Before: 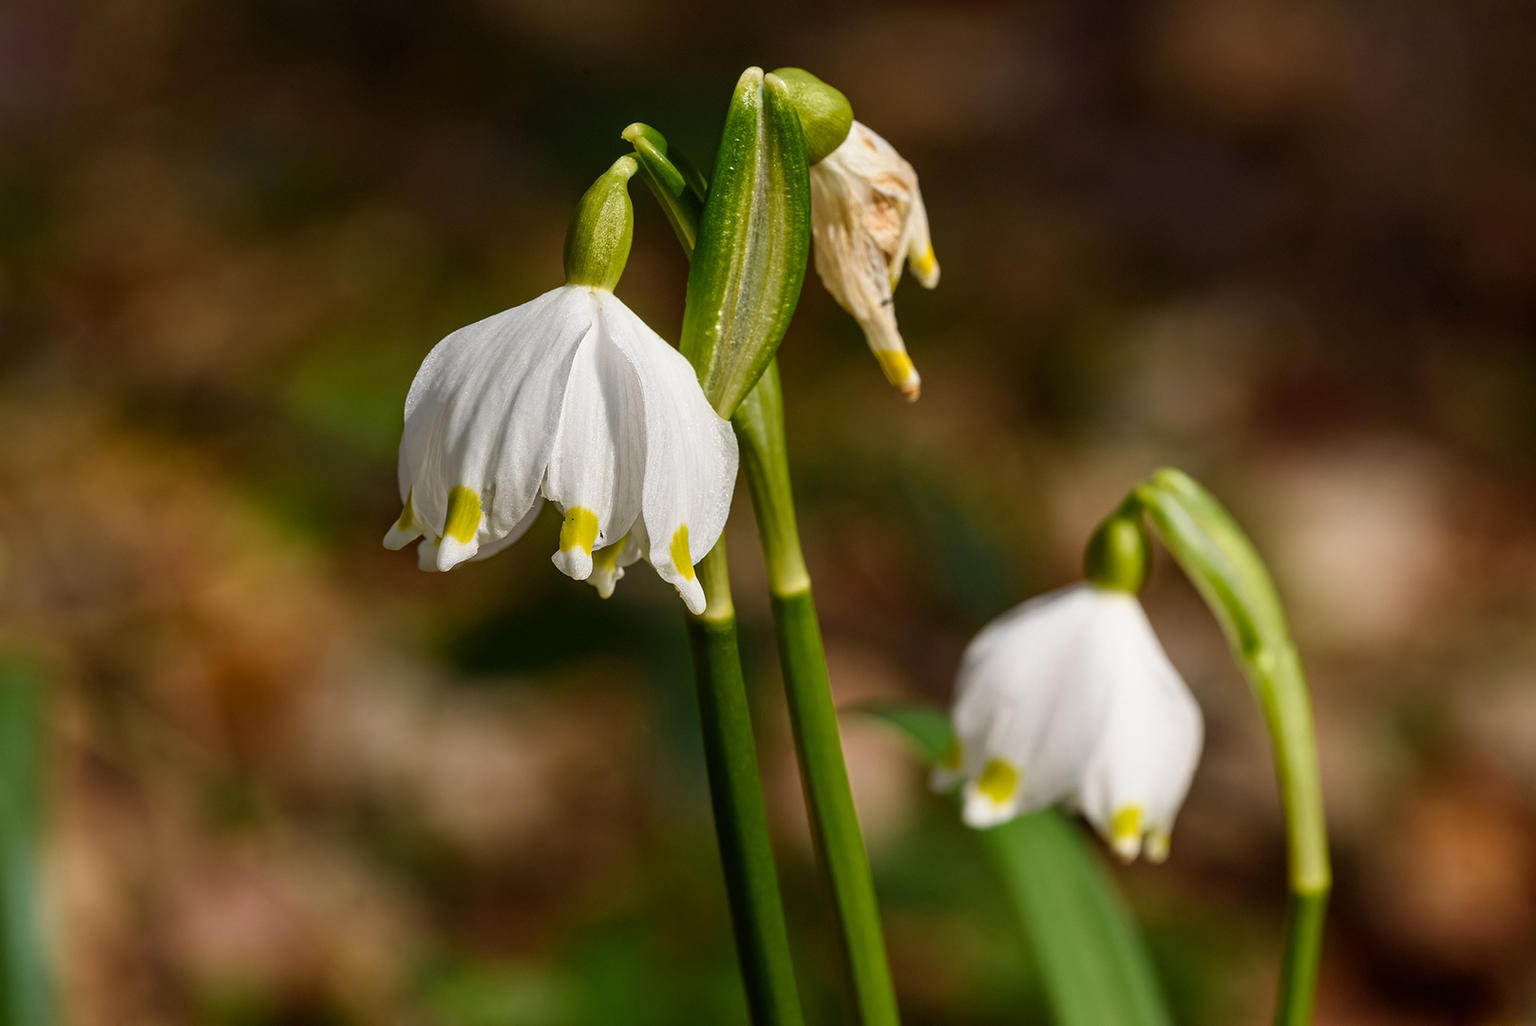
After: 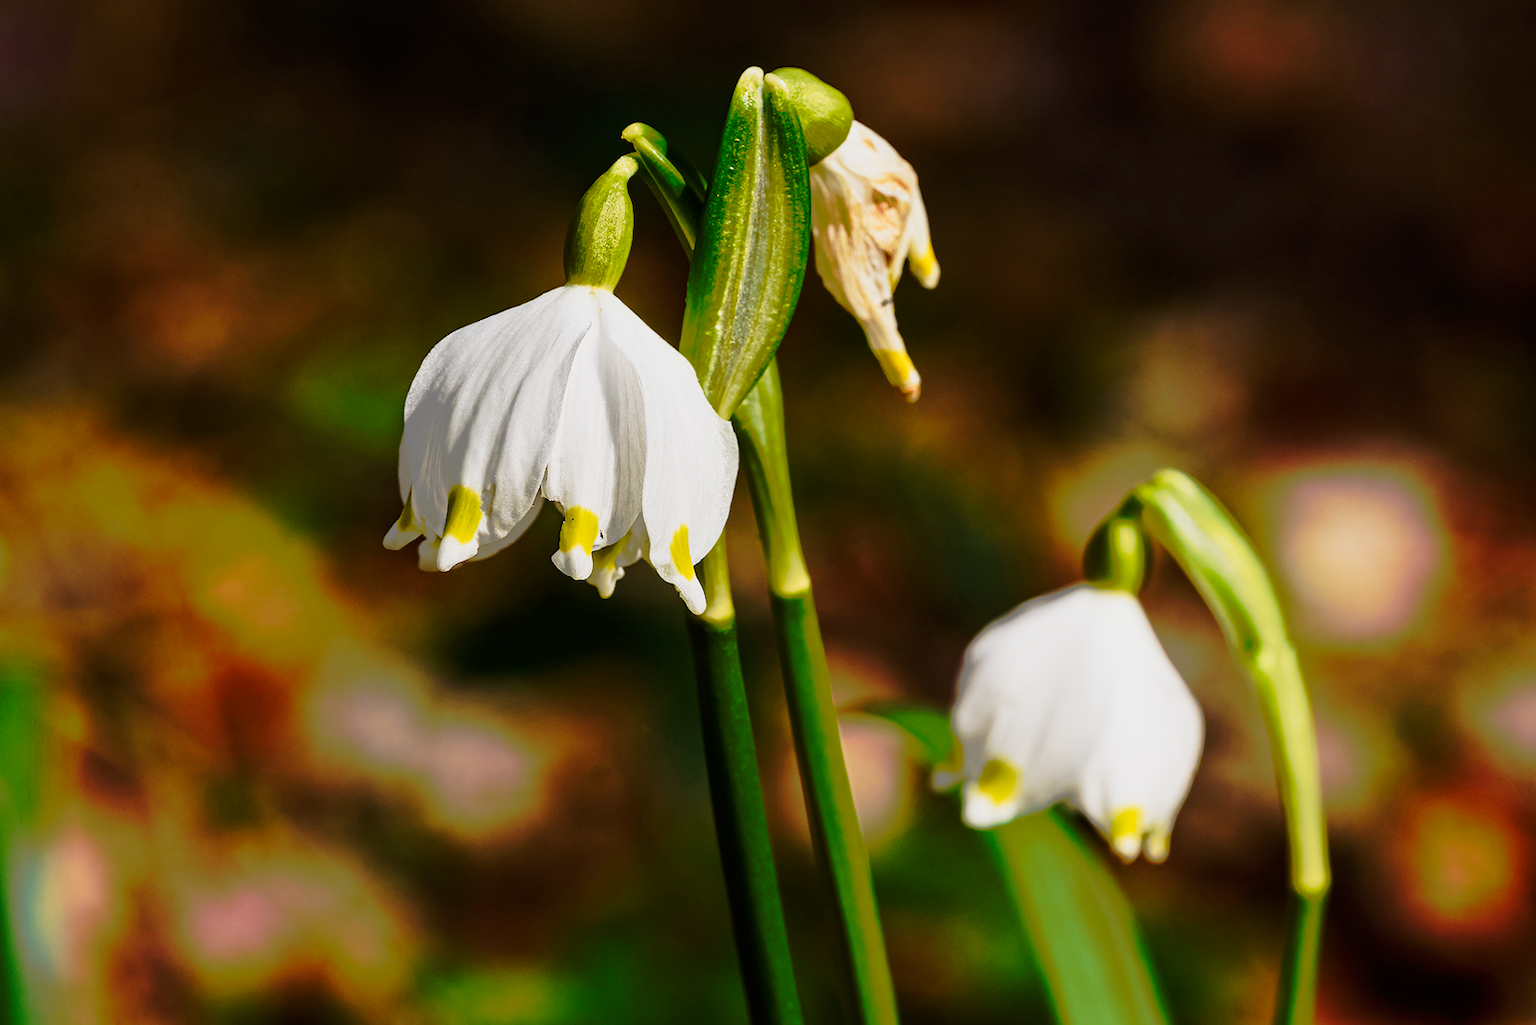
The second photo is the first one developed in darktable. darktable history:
tone curve: curves: ch0 [(0, 0) (0.081, 0.033) (0.192, 0.124) (0.283, 0.238) (0.407, 0.476) (0.495, 0.521) (0.661, 0.756) (0.788, 0.87) (1, 0.951)]; ch1 [(0, 0) (0.161, 0.092) (0.35, 0.33) (0.392, 0.392) (0.427, 0.426) (0.479, 0.472) (0.505, 0.497) (0.521, 0.524) (0.567, 0.56) (0.583, 0.592) (0.625, 0.627) (0.678, 0.733) (1, 1)]; ch2 [(0, 0) (0.346, 0.362) (0.404, 0.427) (0.502, 0.499) (0.531, 0.523) (0.544, 0.561) (0.58, 0.59) (0.629, 0.642) (0.717, 0.678) (1, 1)], preserve colors none
